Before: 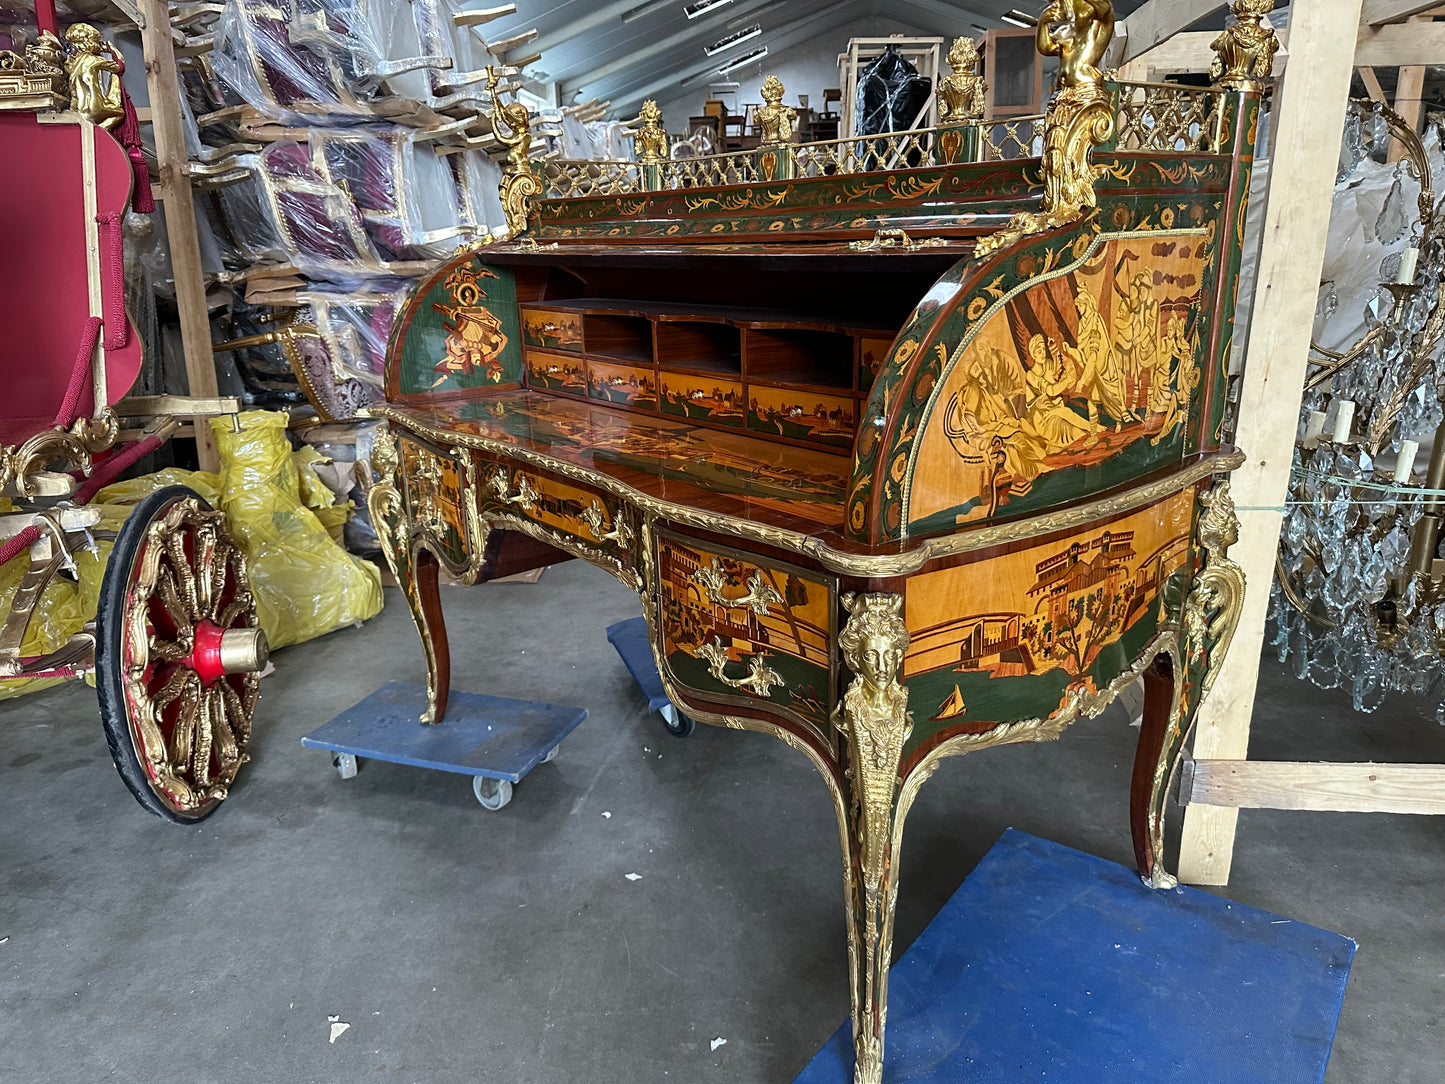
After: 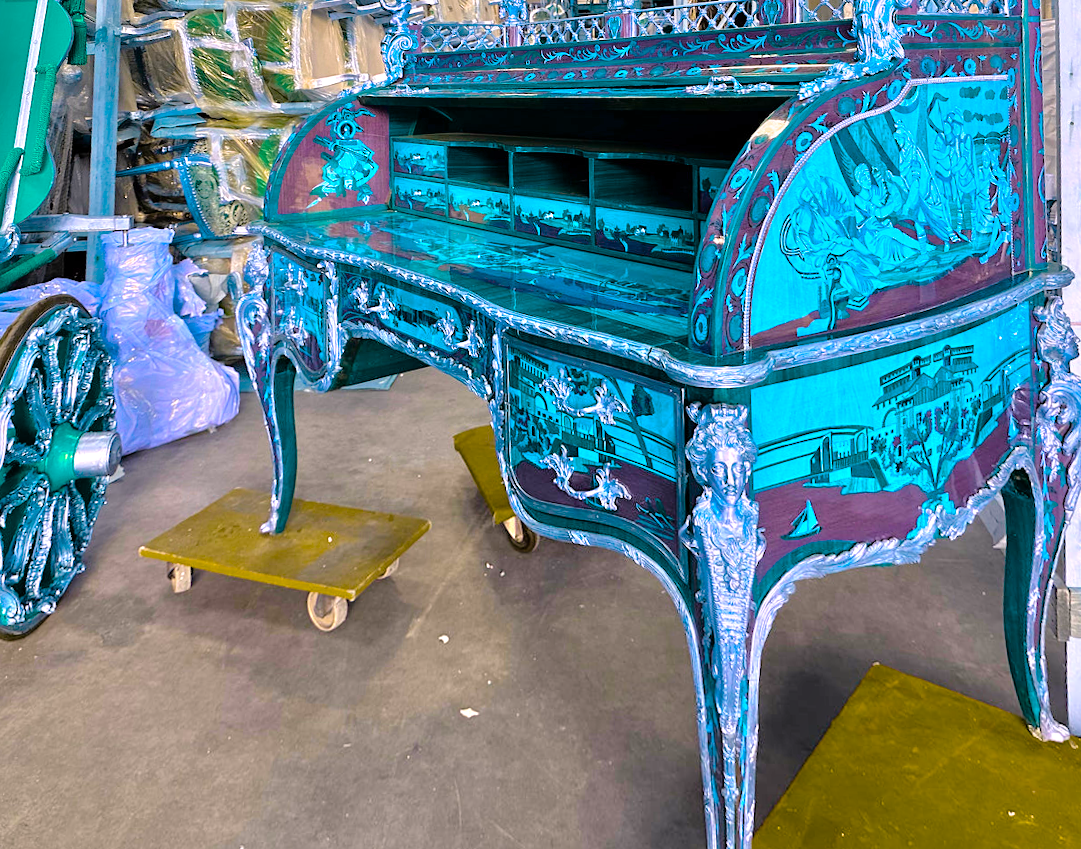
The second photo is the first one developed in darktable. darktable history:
color balance rgb: hue shift 180°, global vibrance 50%, contrast 0.32%
rotate and perspective: rotation 0.72°, lens shift (vertical) -0.352, lens shift (horizontal) -0.051, crop left 0.152, crop right 0.859, crop top 0.019, crop bottom 0.964
tone equalizer: -7 EV 0.15 EV, -6 EV 0.6 EV, -5 EV 1.15 EV, -4 EV 1.33 EV, -3 EV 1.15 EV, -2 EV 0.6 EV, -1 EV 0.15 EV, mask exposure compensation -0.5 EV
color correction: highlights a* 3.22, highlights b* 1.93, saturation 1.19
crop: top 7.49%, right 9.717%, bottom 11.943%
